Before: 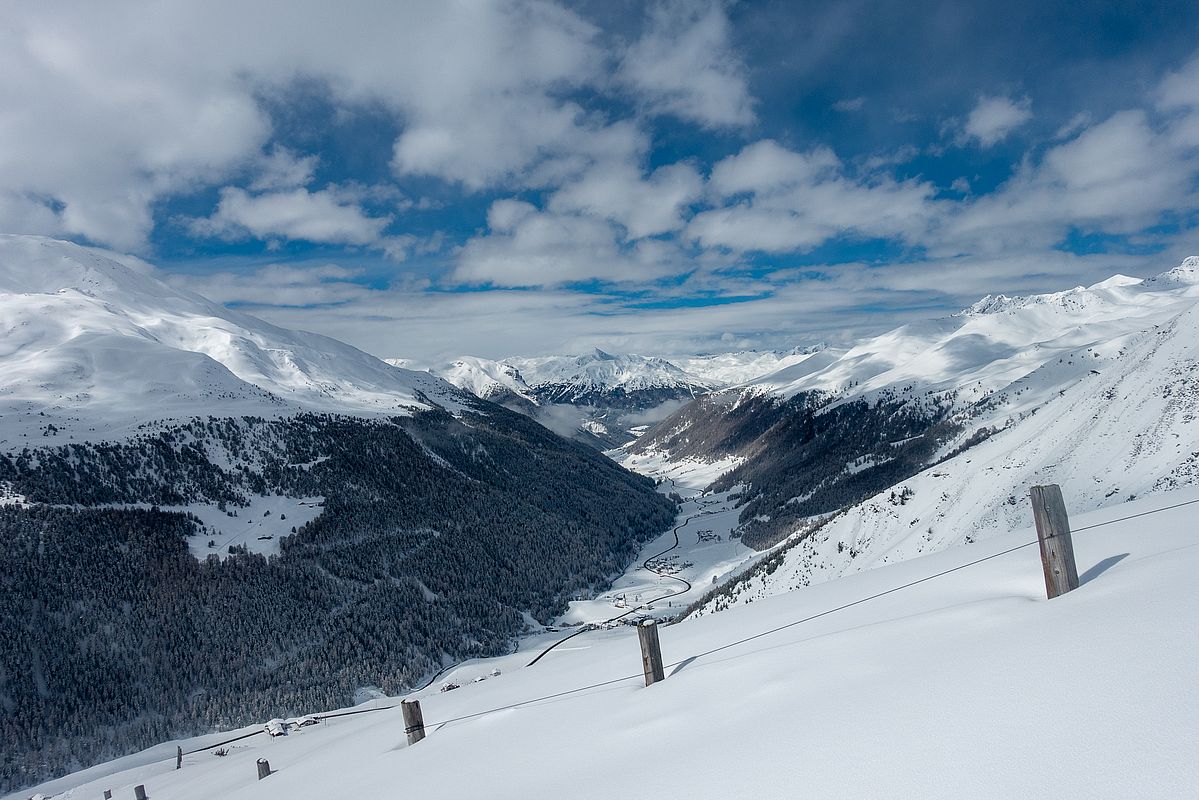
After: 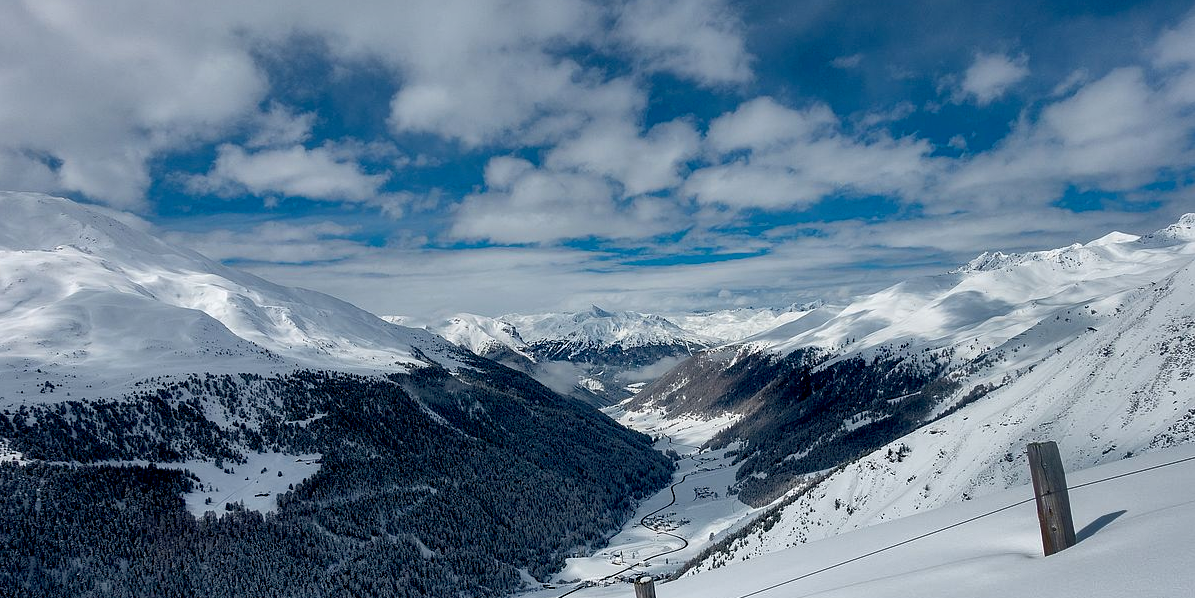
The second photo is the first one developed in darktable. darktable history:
crop: left 0.282%, top 5.469%, bottom 19.732%
exposure: black level correction 0.01, exposure 0.007 EV, compensate highlight preservation false
shadows and highlights: shadows 30.58, highlights -62.59, highlights color adjustment 74.11%, soften with gaussian
